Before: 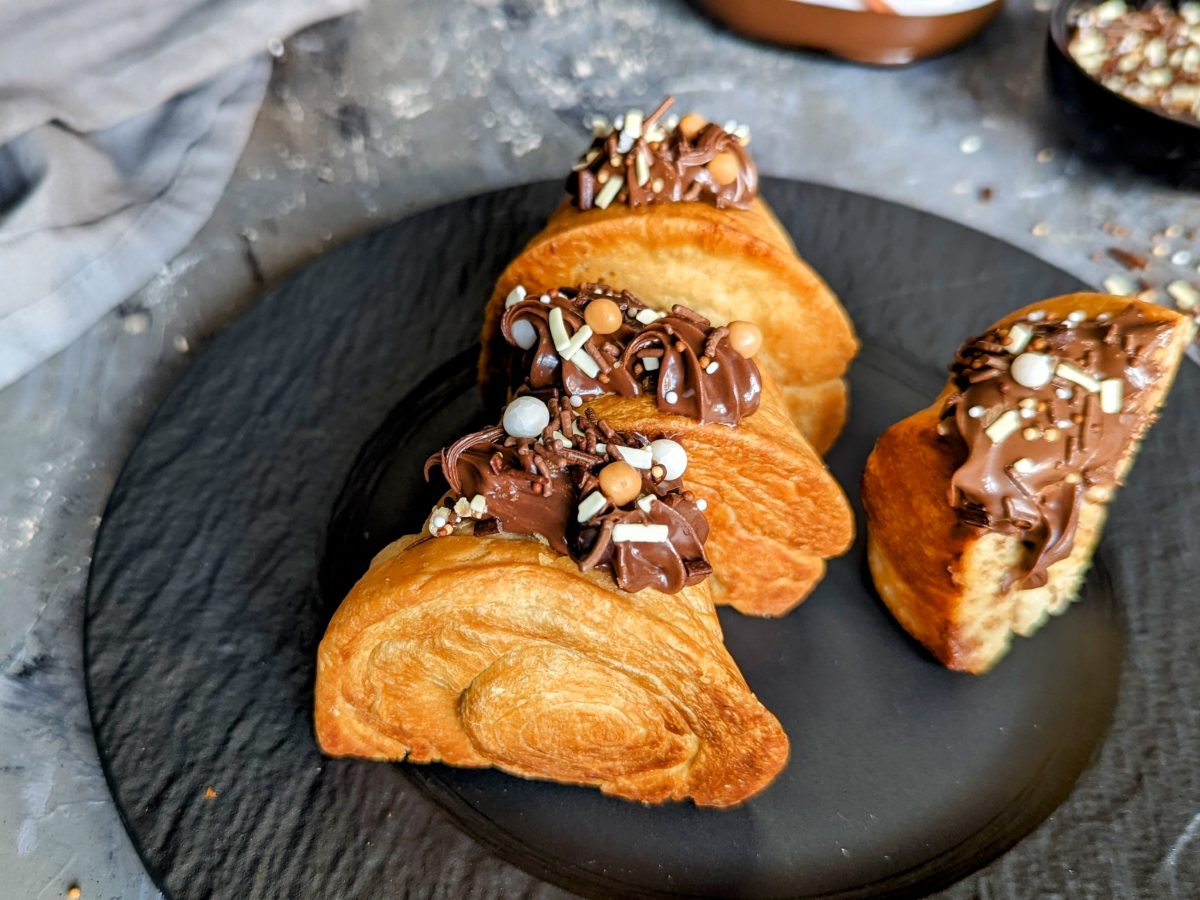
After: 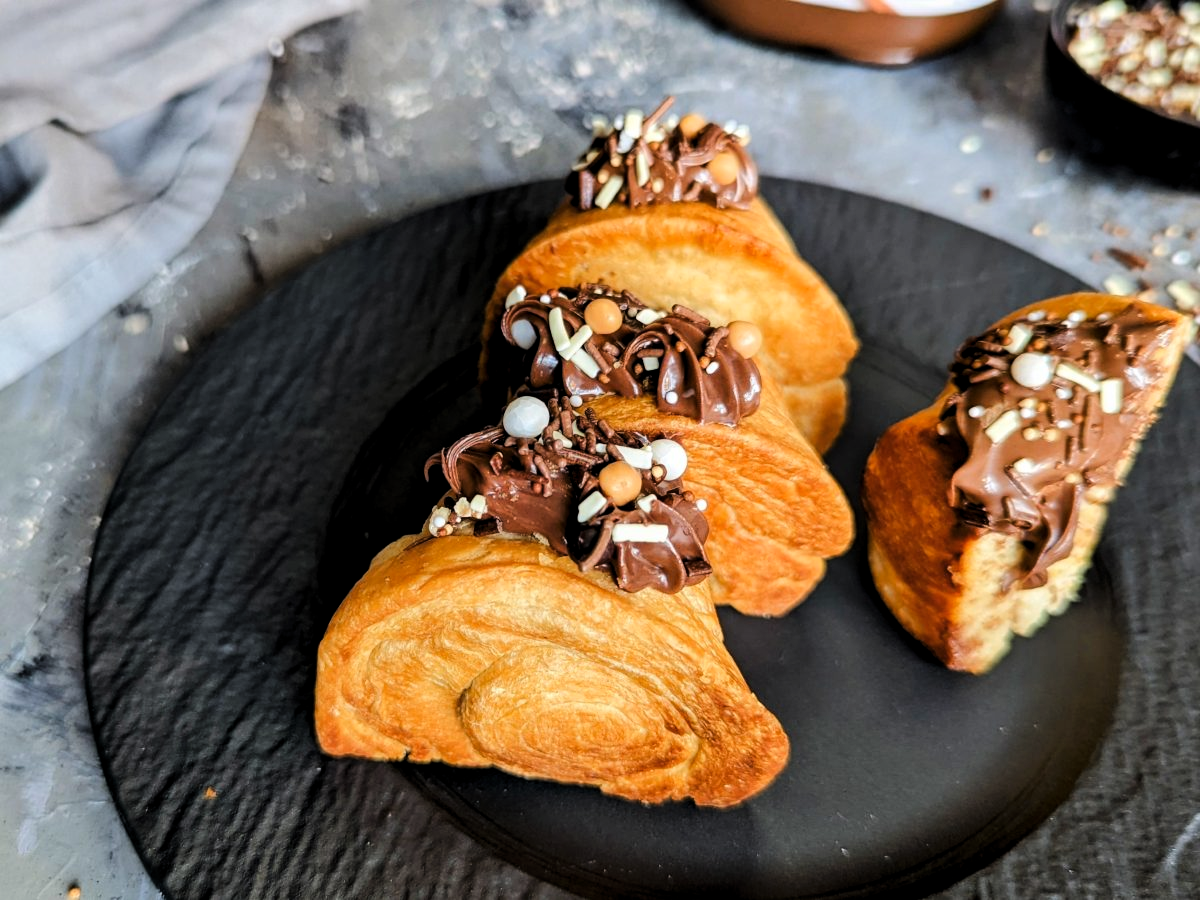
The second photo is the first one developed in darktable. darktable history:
tone curve: curves: ch0 [(0.029, 0) (0.134, 0.063) (0.249, 0.198) (0.378, 0.365) (0.499, 0.529) (1, 1)], color space Lab, linked channels, preserve colors none
